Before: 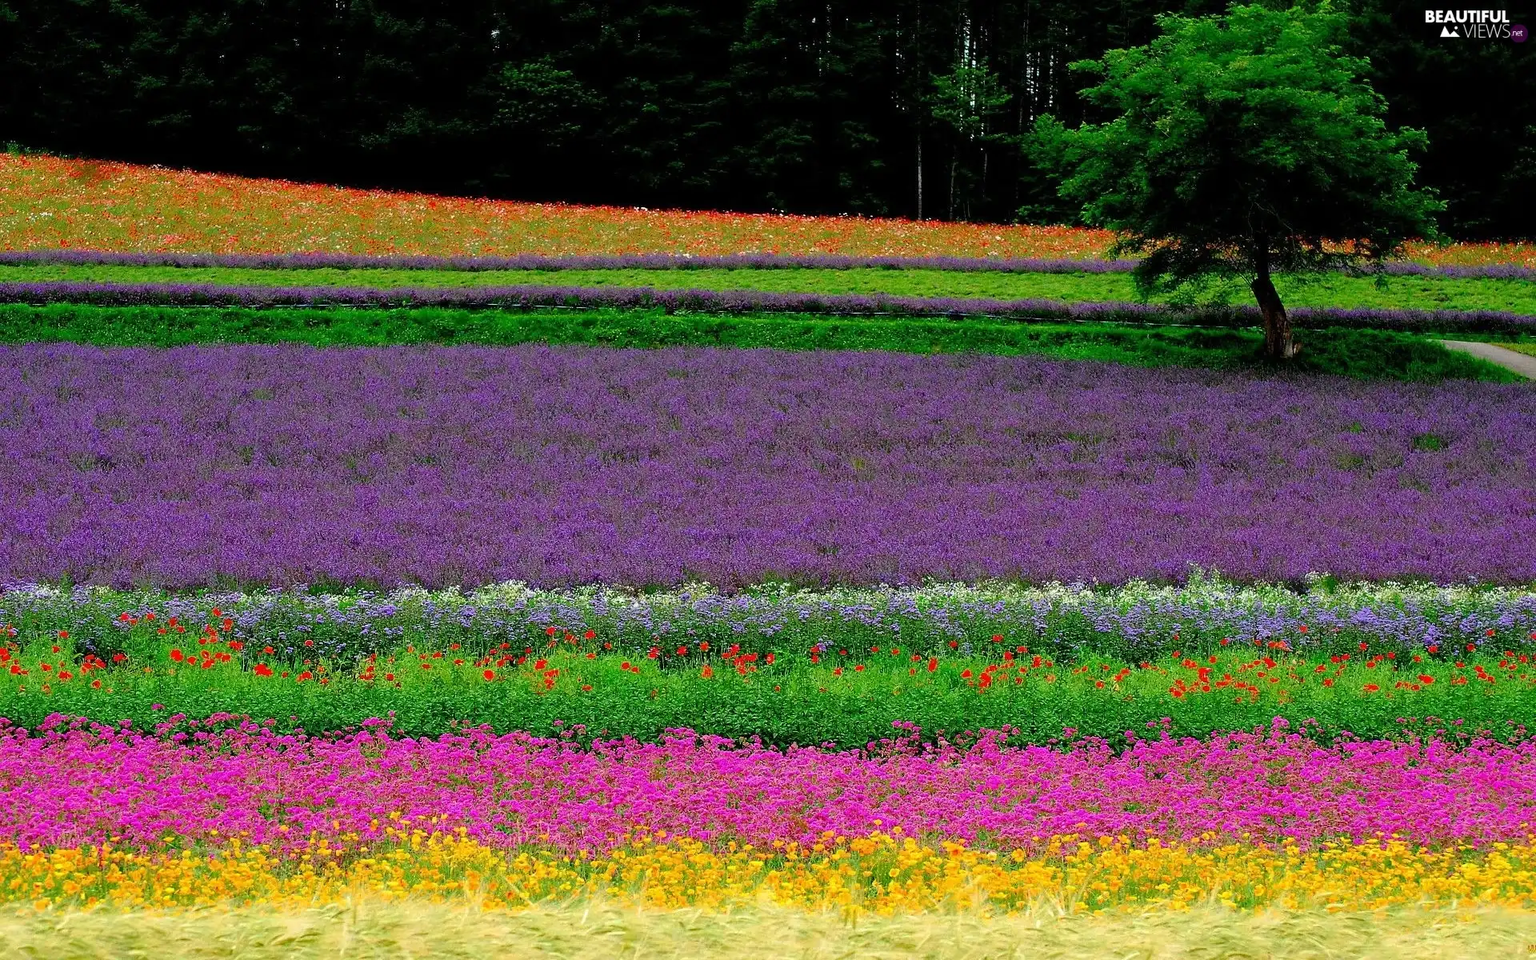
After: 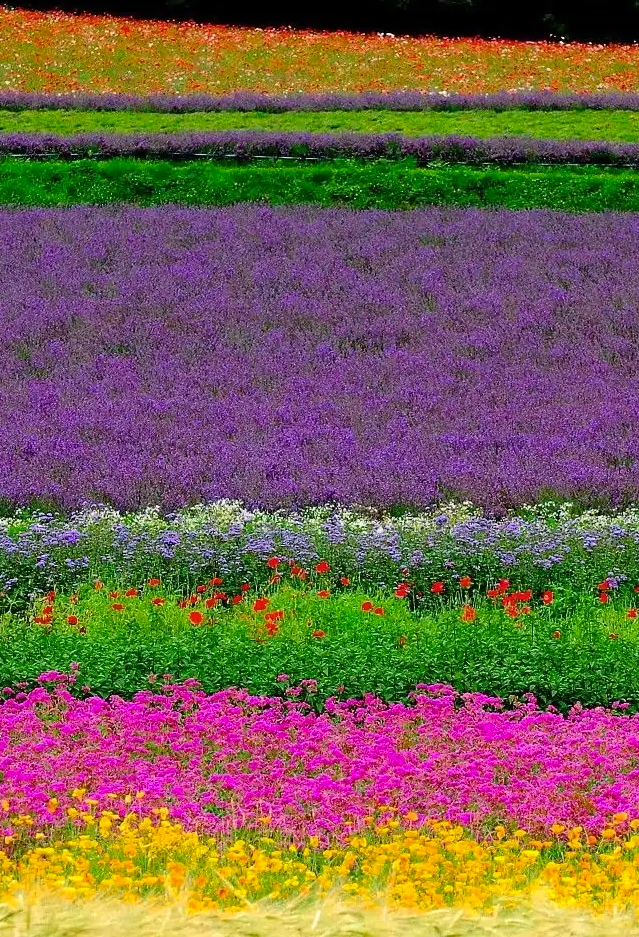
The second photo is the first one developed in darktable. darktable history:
crop and rotate: left 21.655%, top 18.907%, right 45.06%, bottom 2.983%
color balance rgb: highlights gain › chroma 1.435%, highlights gain › hue 310.24°, linear chroma grading › global chroma 9.965%, perceptual saturation grading › global saturation -0.848%
